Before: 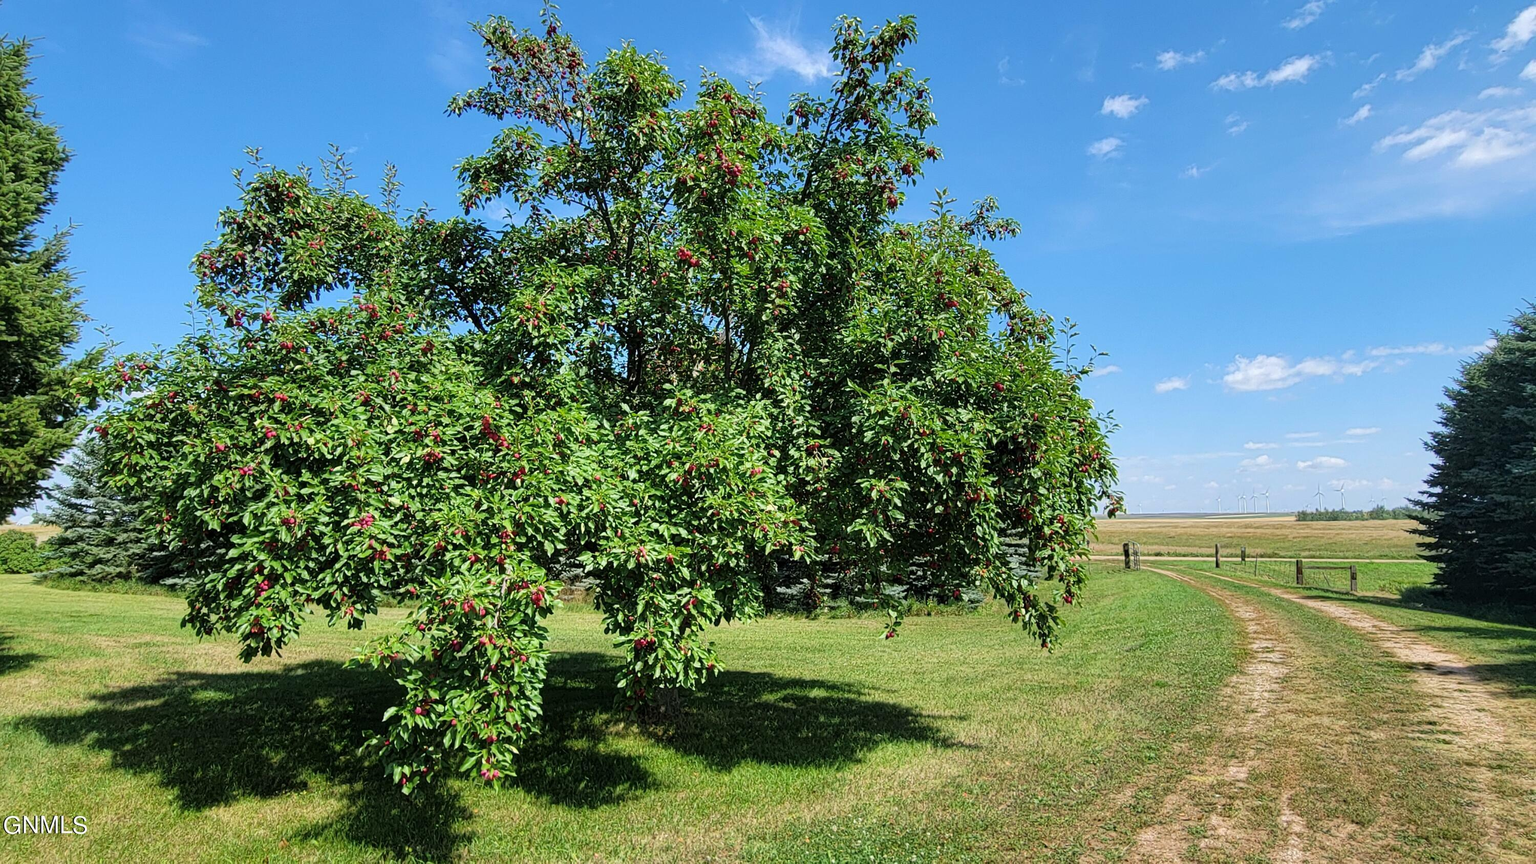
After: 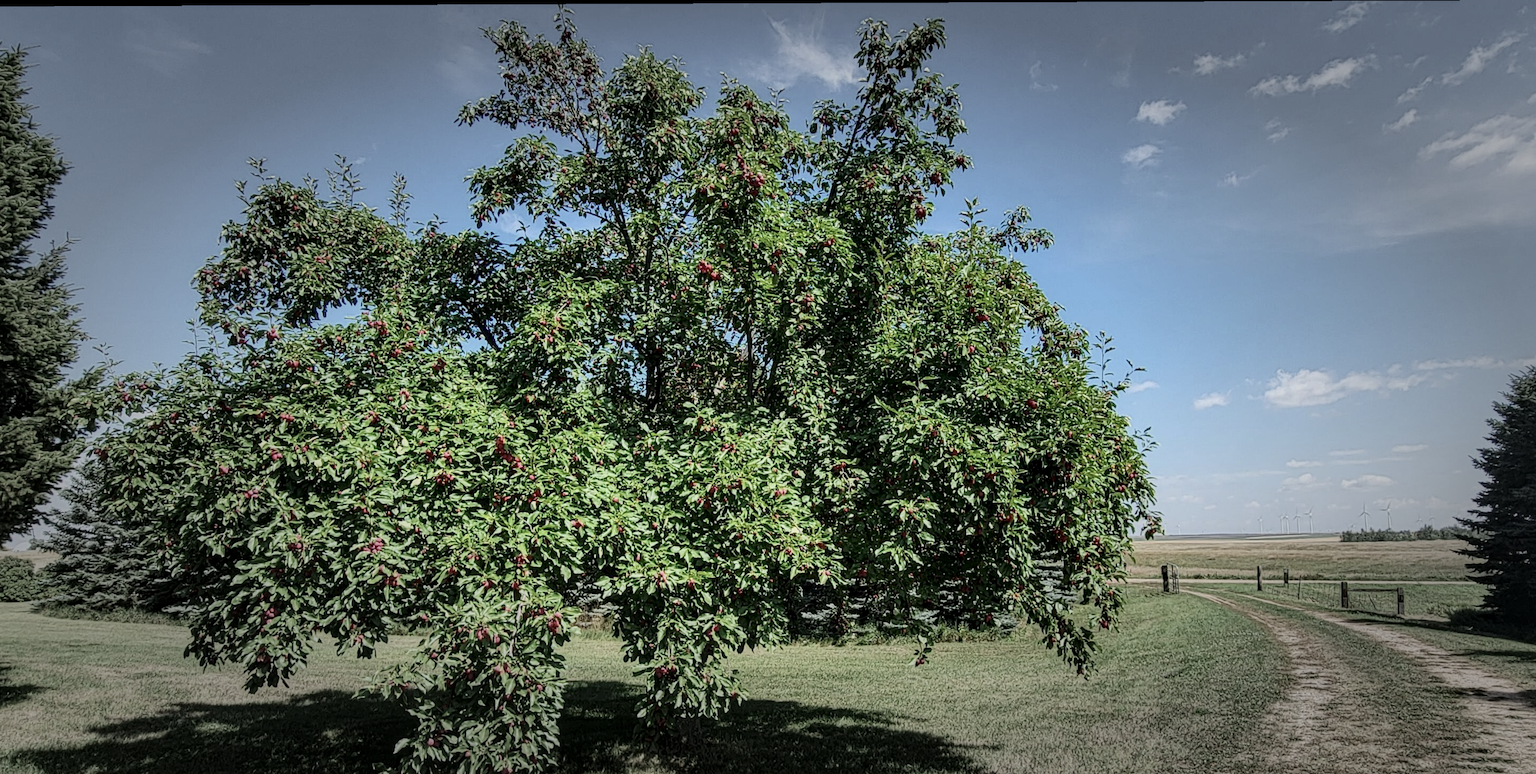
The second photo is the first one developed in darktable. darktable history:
vignetting: fall-off start 48.89%, automatic ratio true, width/height ratio 1.283
local contrast: detail 130%
crop and rotate: angle 0.238°, left 0.43%, right 3.427%, bottom 14.204%
contrast brightness saturation: contrast 0.251, saturation -0.31
color balance rgb: shadows lift › luminance -20.365%, perceptual saturation grading › global saturation 0.921%, contrast -20.547%
